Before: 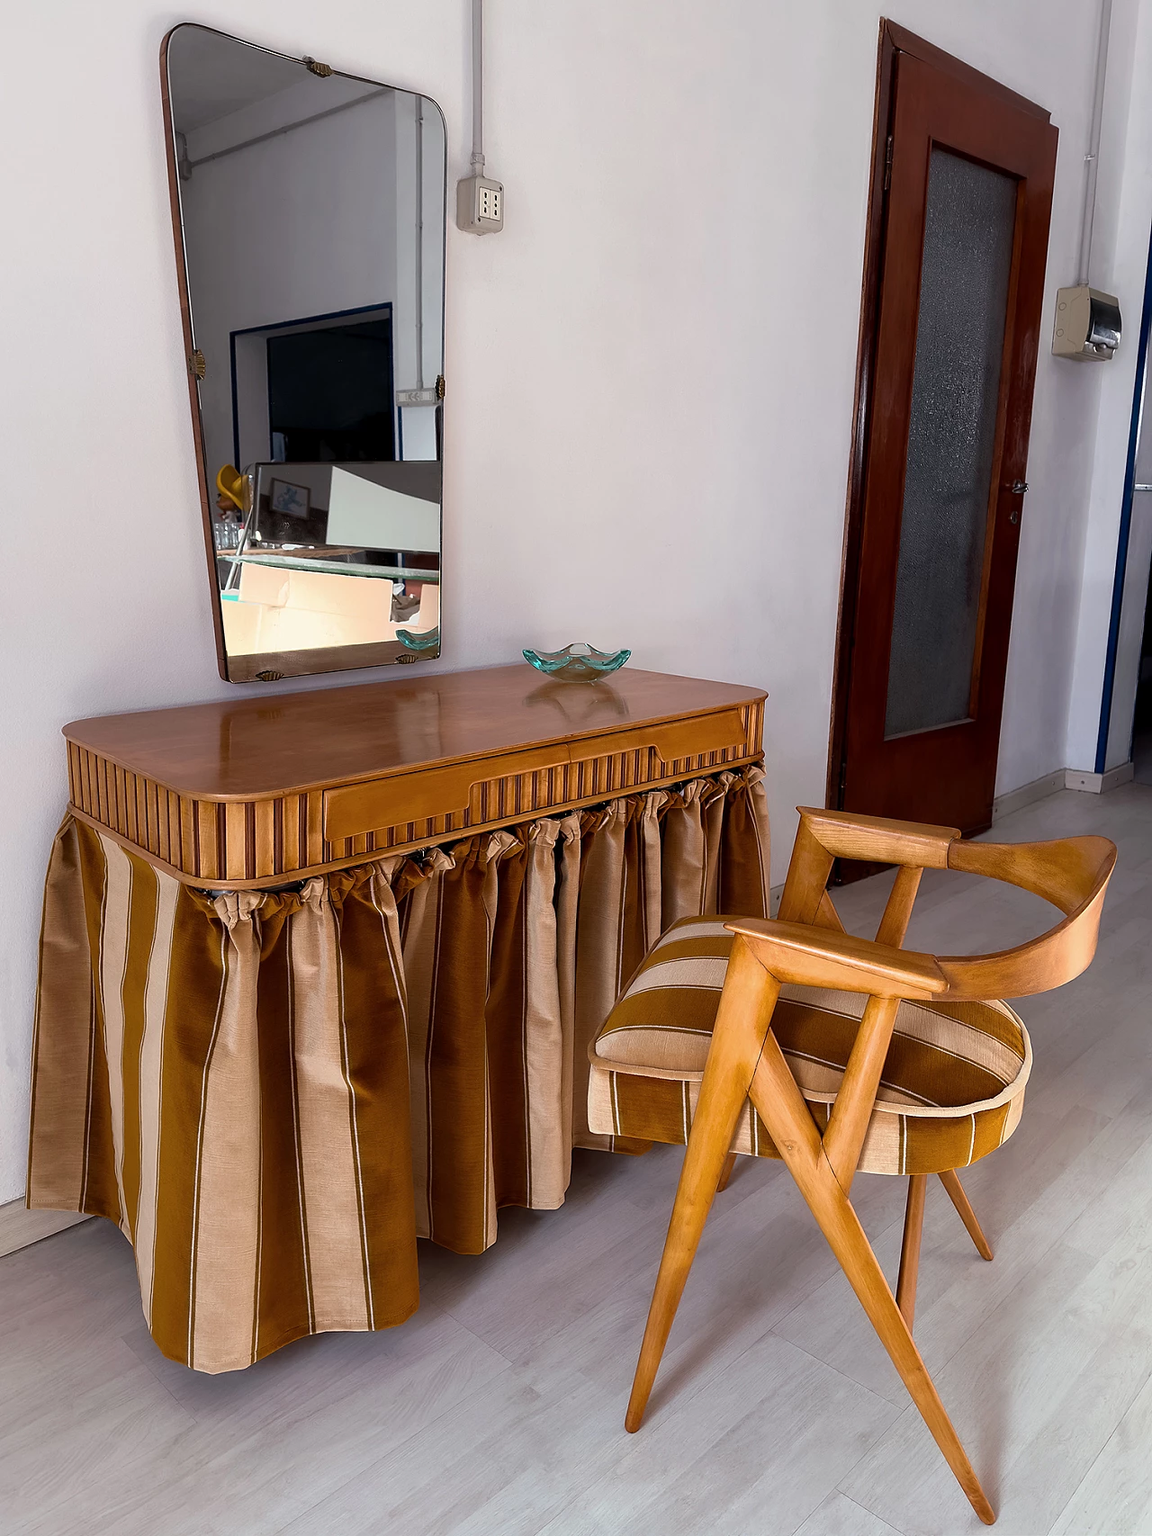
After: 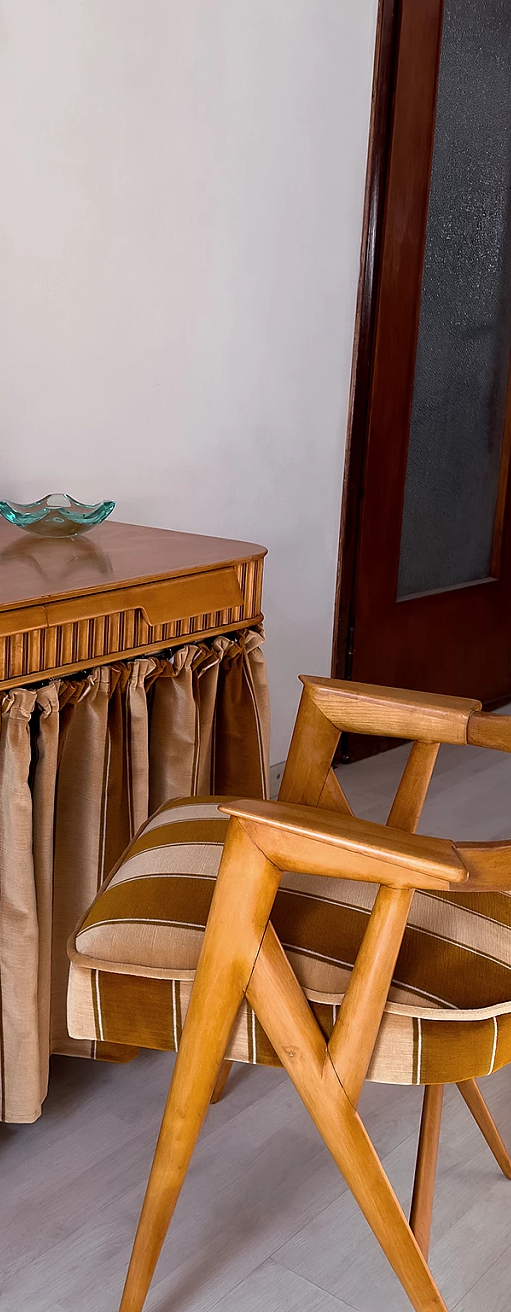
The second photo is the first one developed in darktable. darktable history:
crop: left 45.825%, top 12.975%, right 14.204%, bottom 10.121%
